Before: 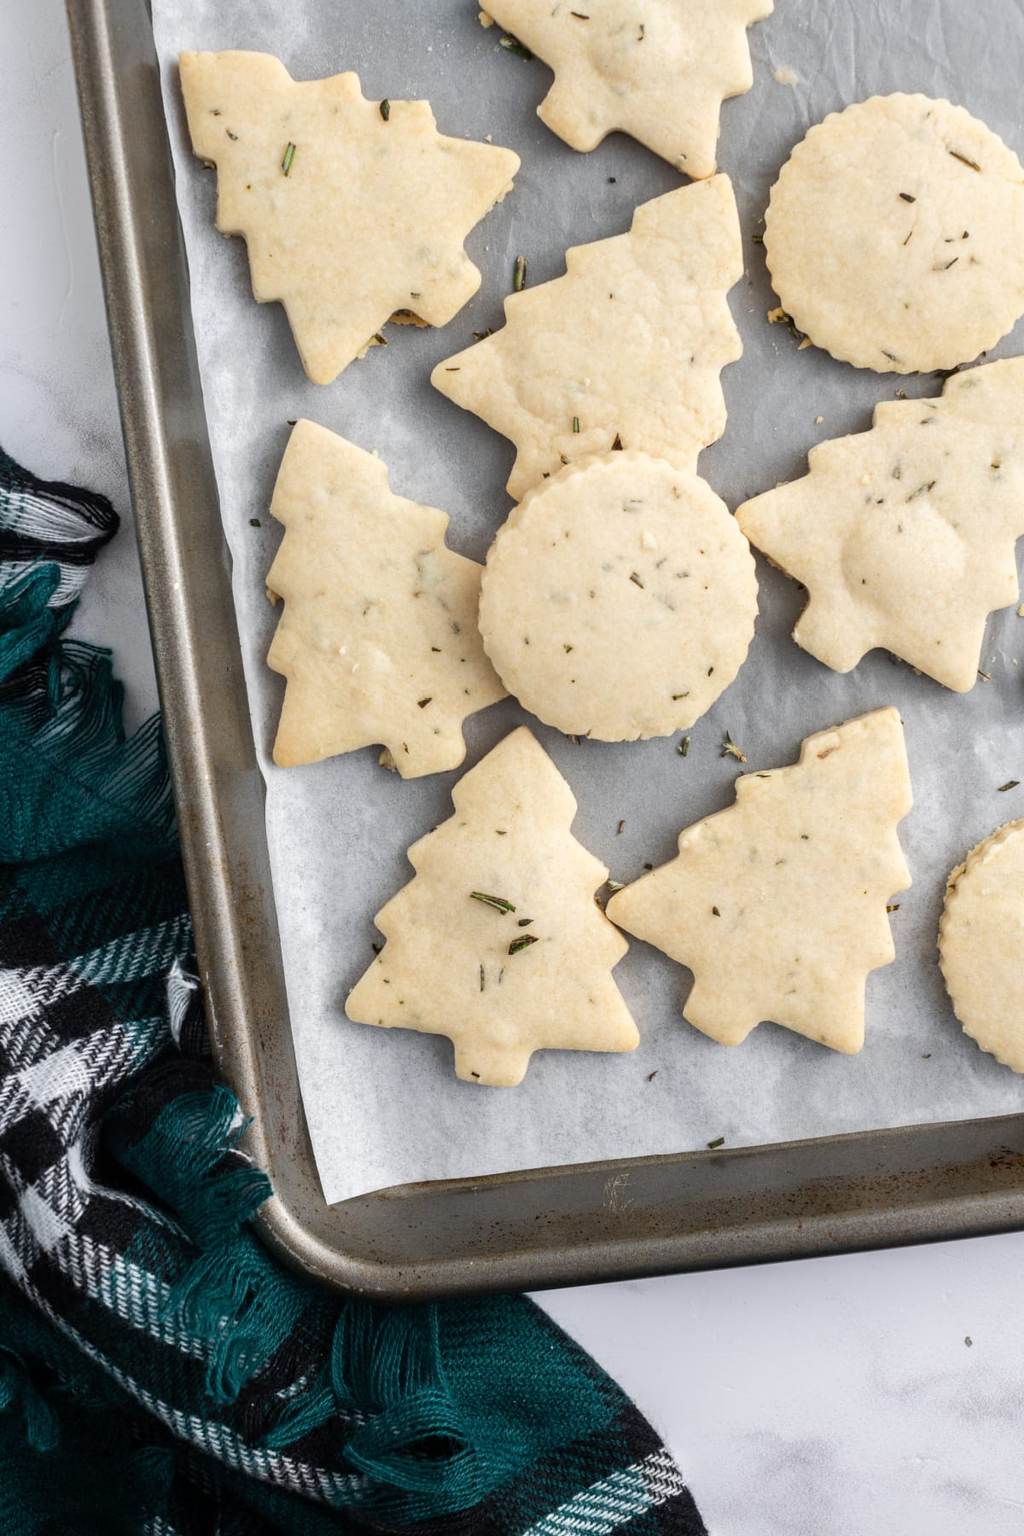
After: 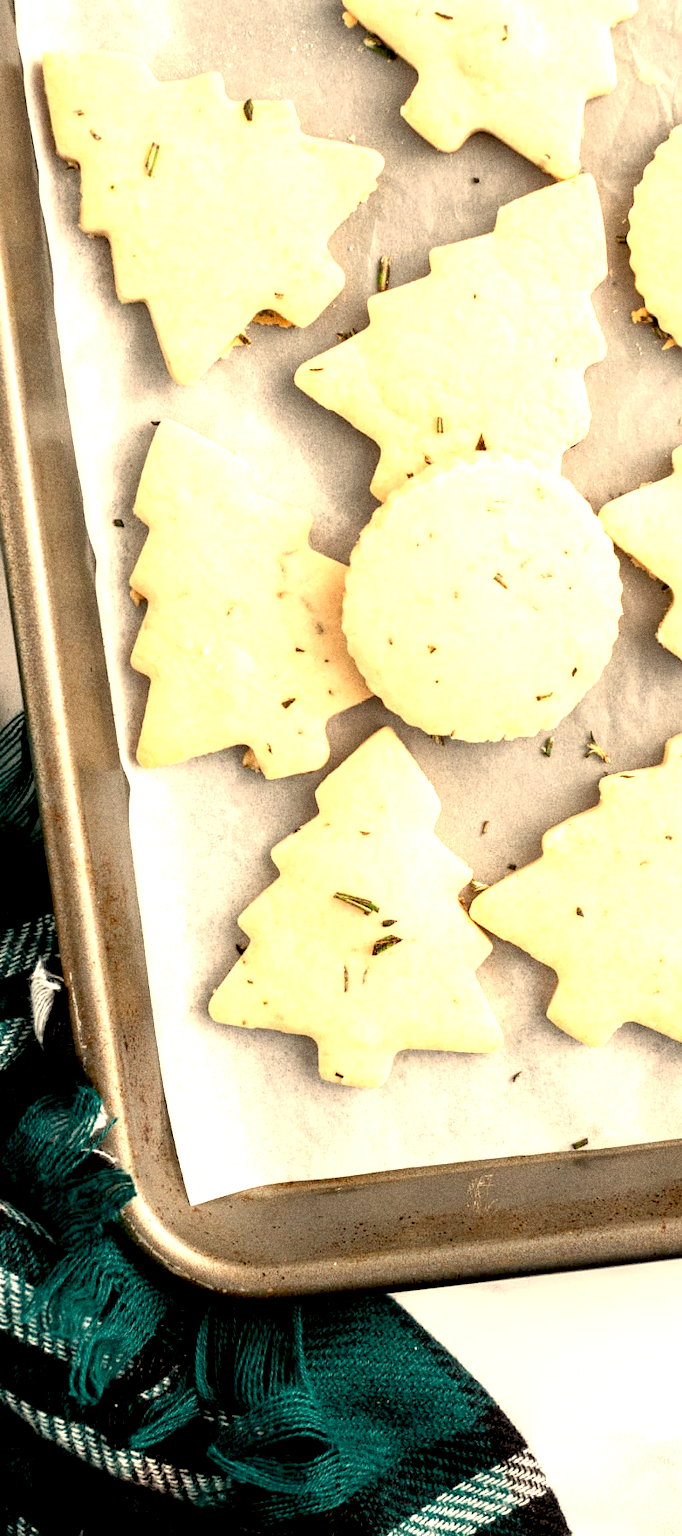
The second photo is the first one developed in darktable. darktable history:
crop and rotate: left 13.342%, right 19.991%
grain: coarseness 0.09 ISO, strength 40%
exposure: black level correction 0.011, exposure 1.088 EV, compensate exposure bias true, compensate highlight preservation false
white balance: red 1.138, green 0.996, blue 0.812
